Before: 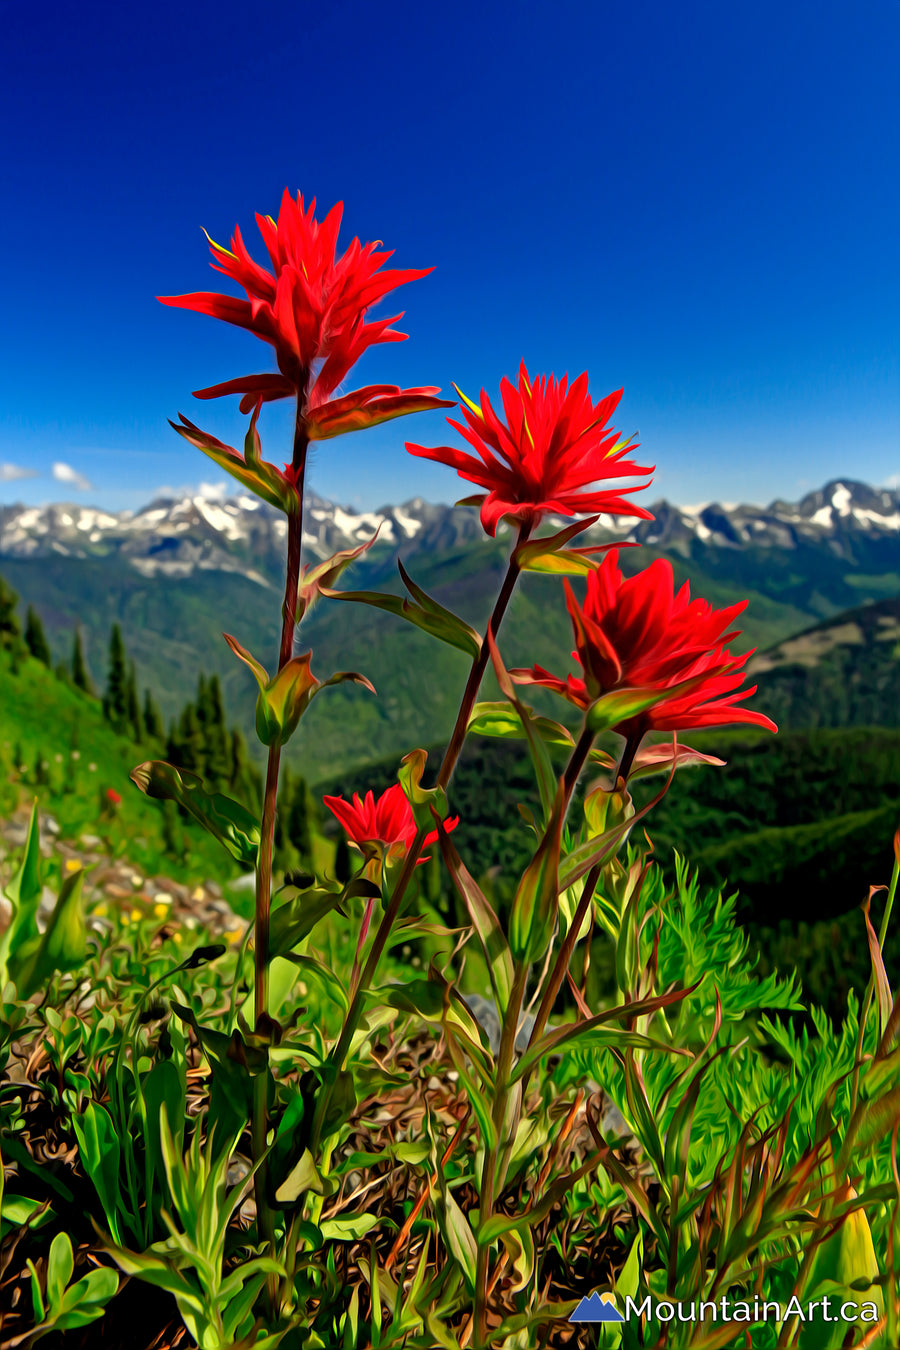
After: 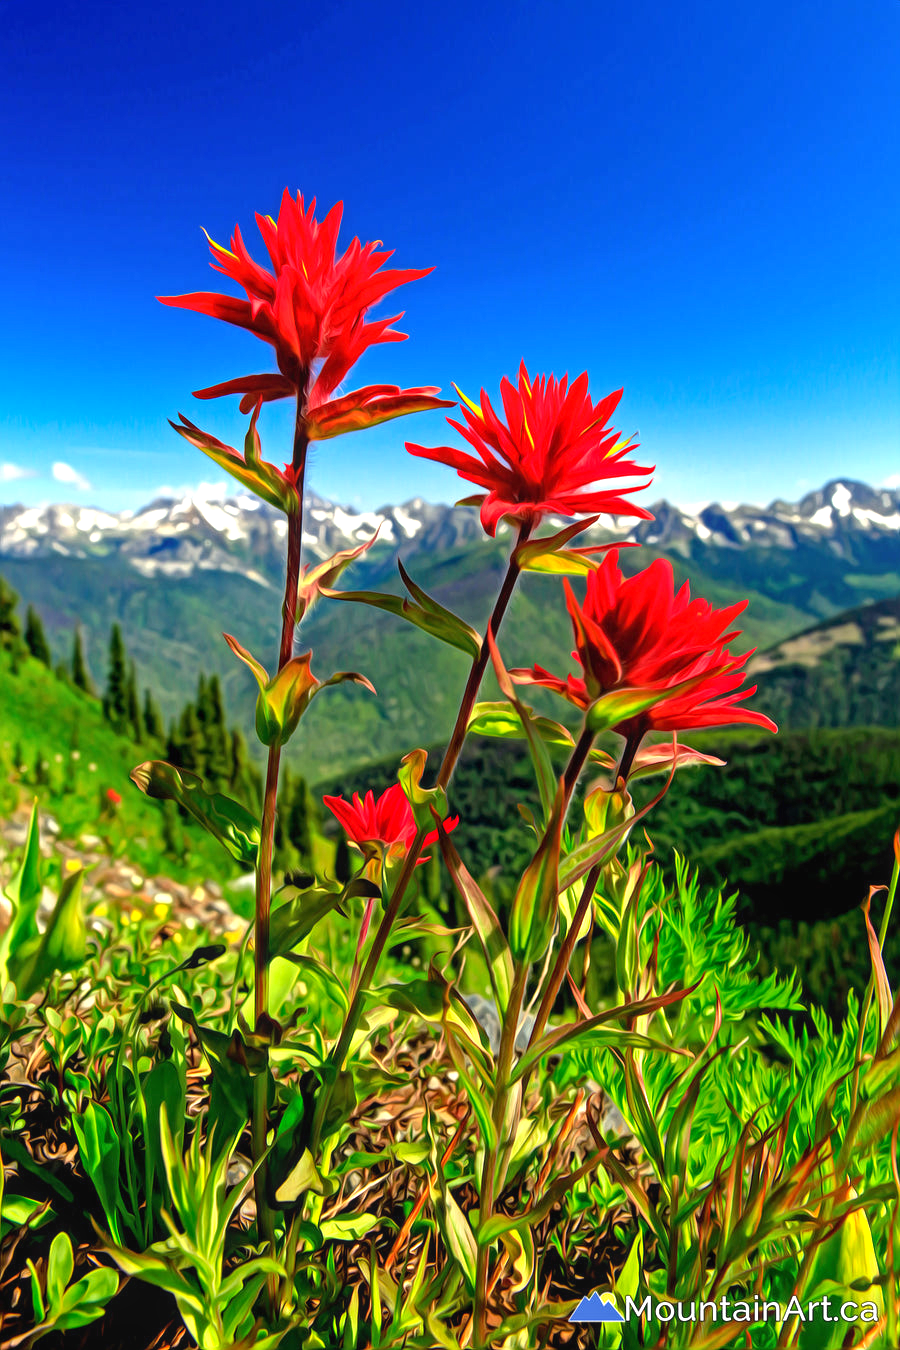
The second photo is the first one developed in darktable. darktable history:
local contrast: detail 110%
exposure: black level correction 0, exposure 1 EV, compensate exposure bias true, compensate highlight preservation false
